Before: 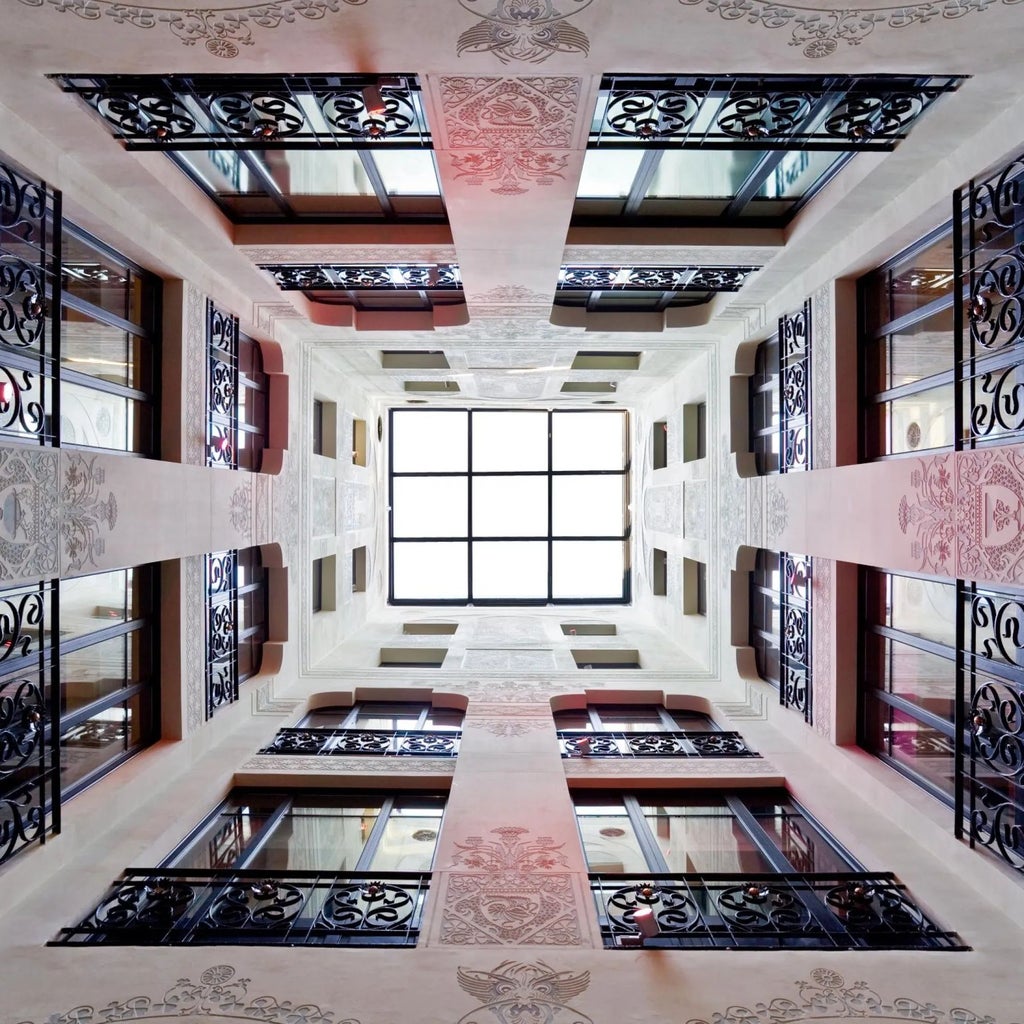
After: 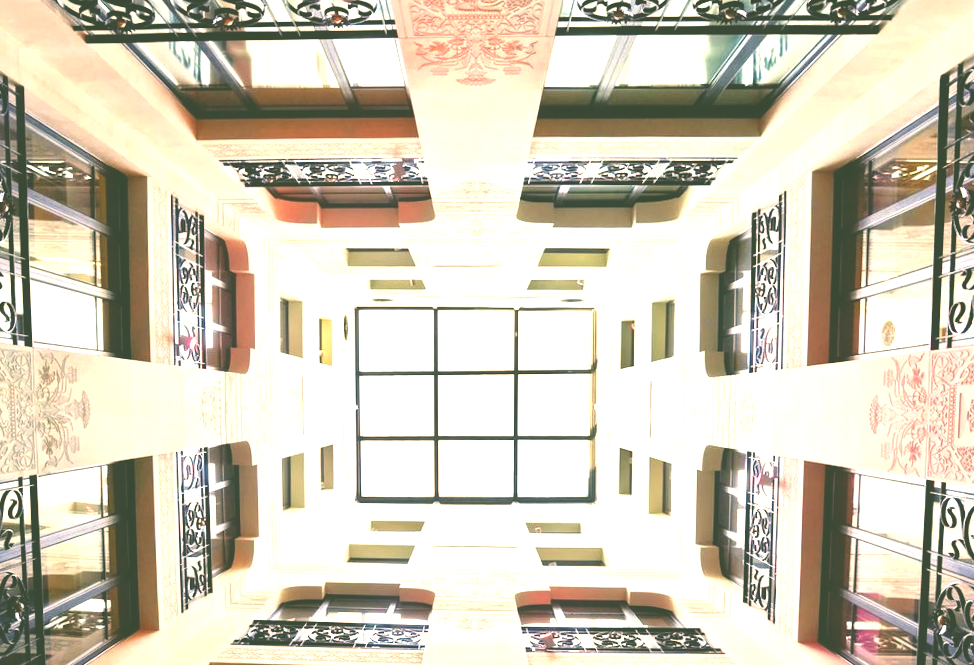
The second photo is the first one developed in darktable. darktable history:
rotate and perspective: rotation 0.074°, lens shift (vertical) 0.096, lens shift (horizontal) -0.041, crop left 0.043, crop right 0.952, crop top 0.024, crop bottom 0.979
exposure: black level correction -0.023, exposure 1.397 EV, compensate highlight preservation false
color correction: highlights a* 5.3, highlights b* 24.26, shadows a* -15.58, shadows b* 4.02
crop: top 11.166%, bottom 22.168%
